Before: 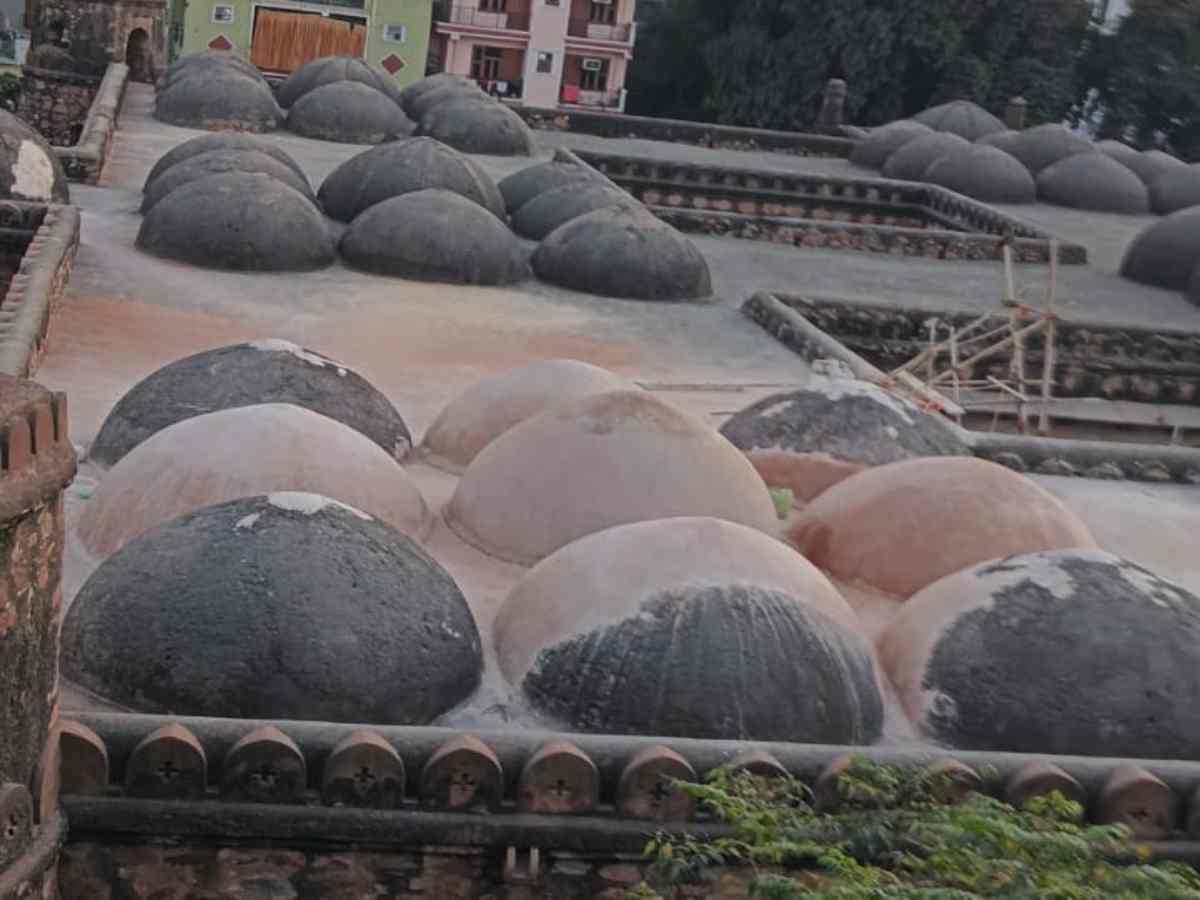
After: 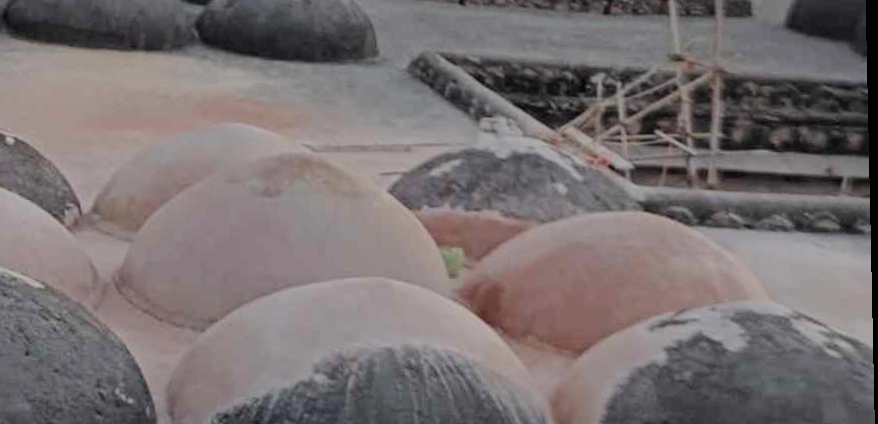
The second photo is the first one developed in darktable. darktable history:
crop and rotate: left 27.938%, top 27.046%, bottom 27.046%
filmic rgb: black relative exposure -6.98 EV, white relative exposure 5.63 EV, hardness 2.86
rotate and perspective: rotation -1.24°, automatic cropping off
exposure: compensate highlight preservation false
